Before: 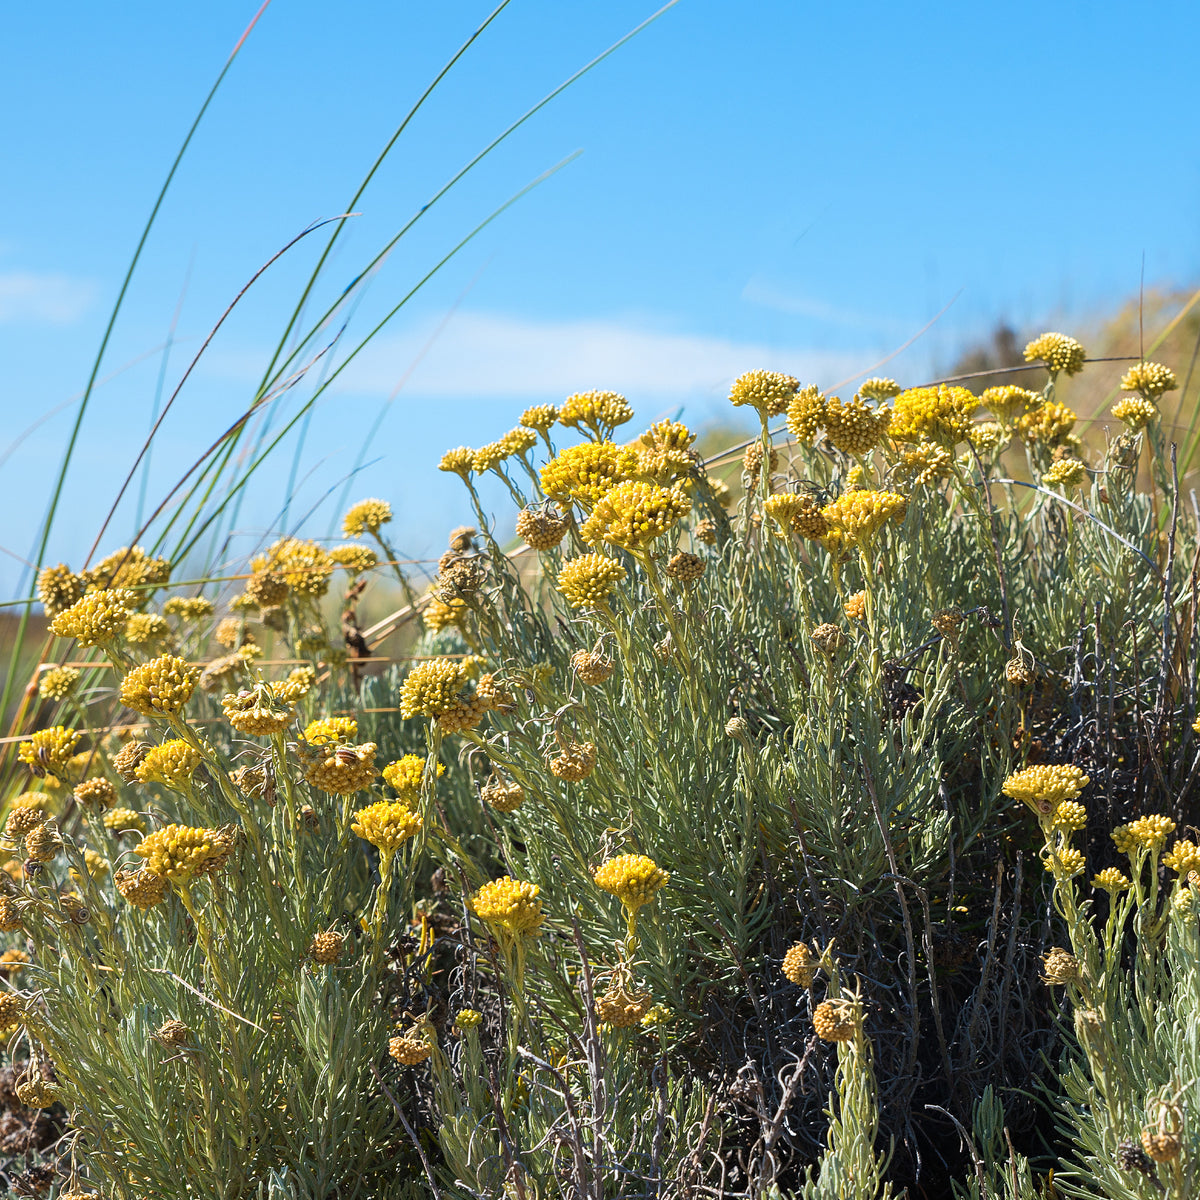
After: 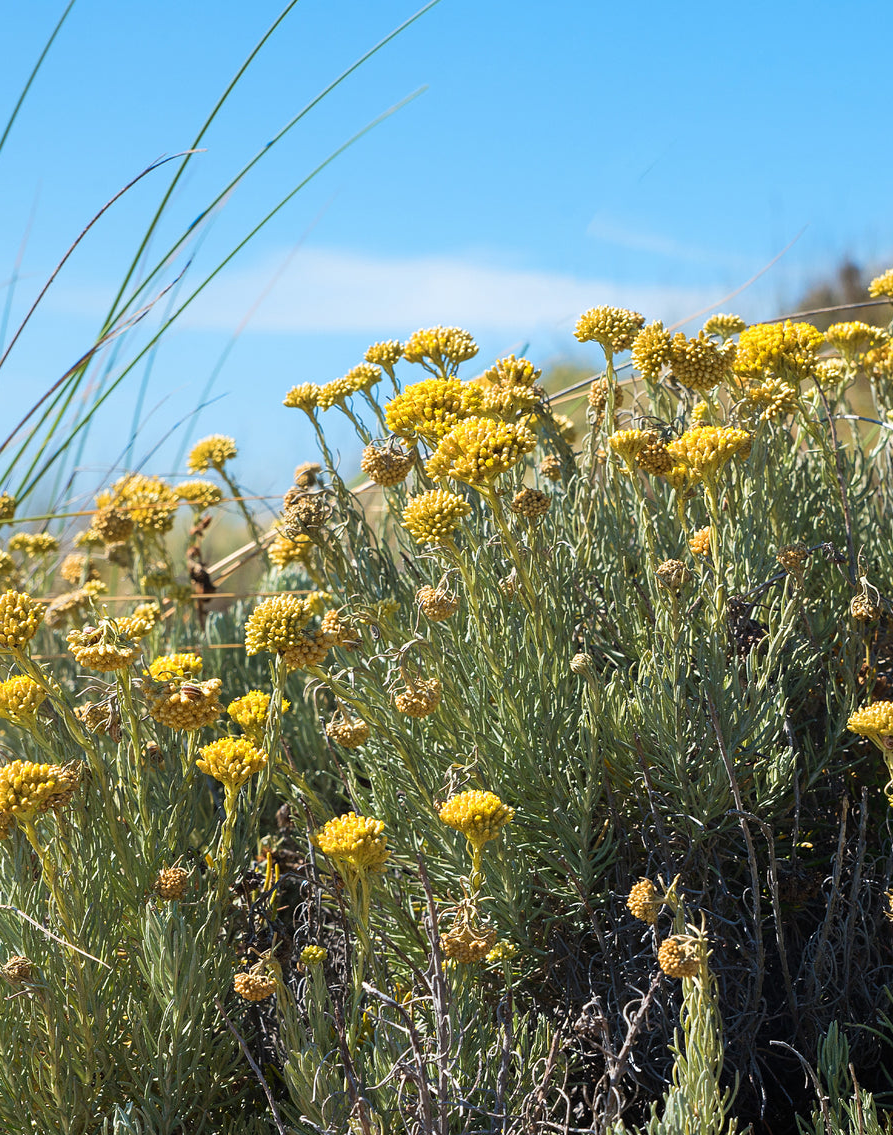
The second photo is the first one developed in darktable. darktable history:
crop and rotate: left 12.98%, top 5.406%, right 12.603%
